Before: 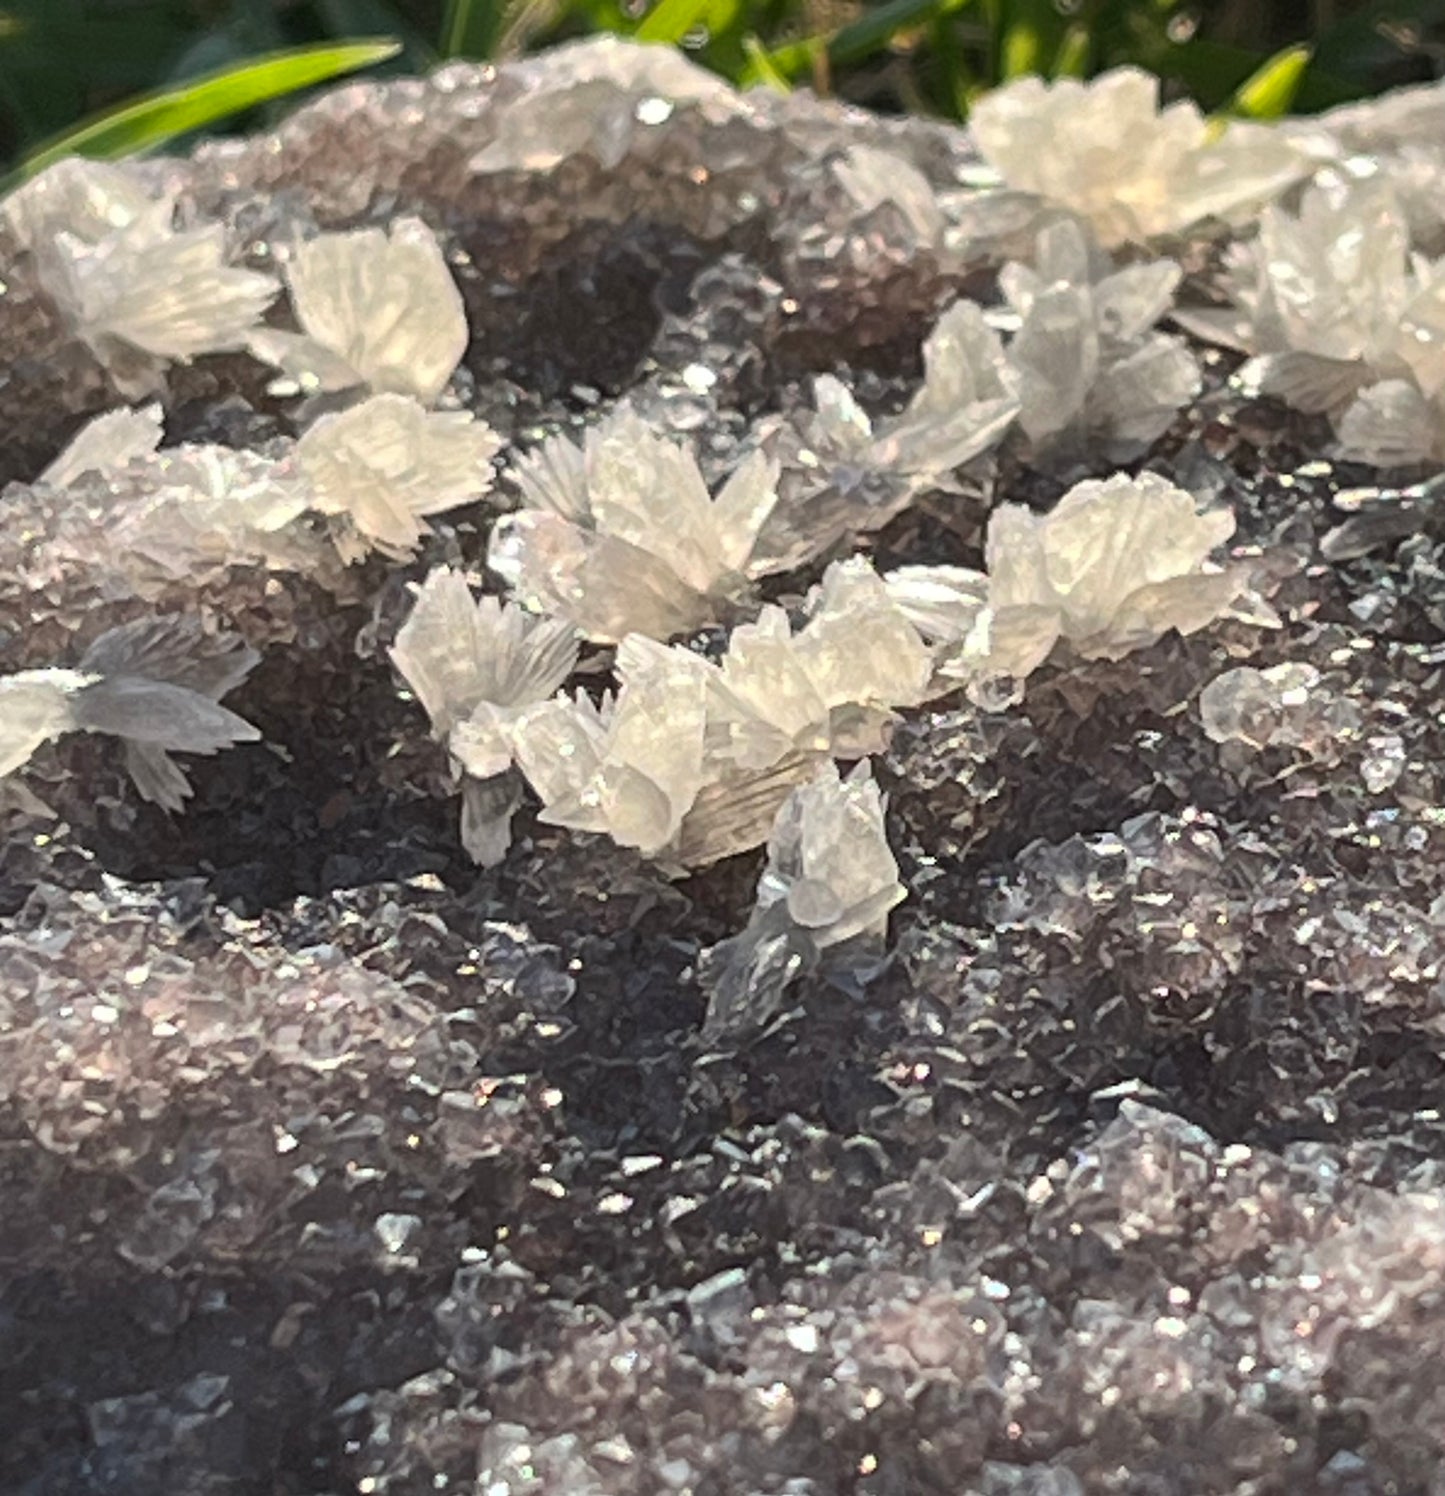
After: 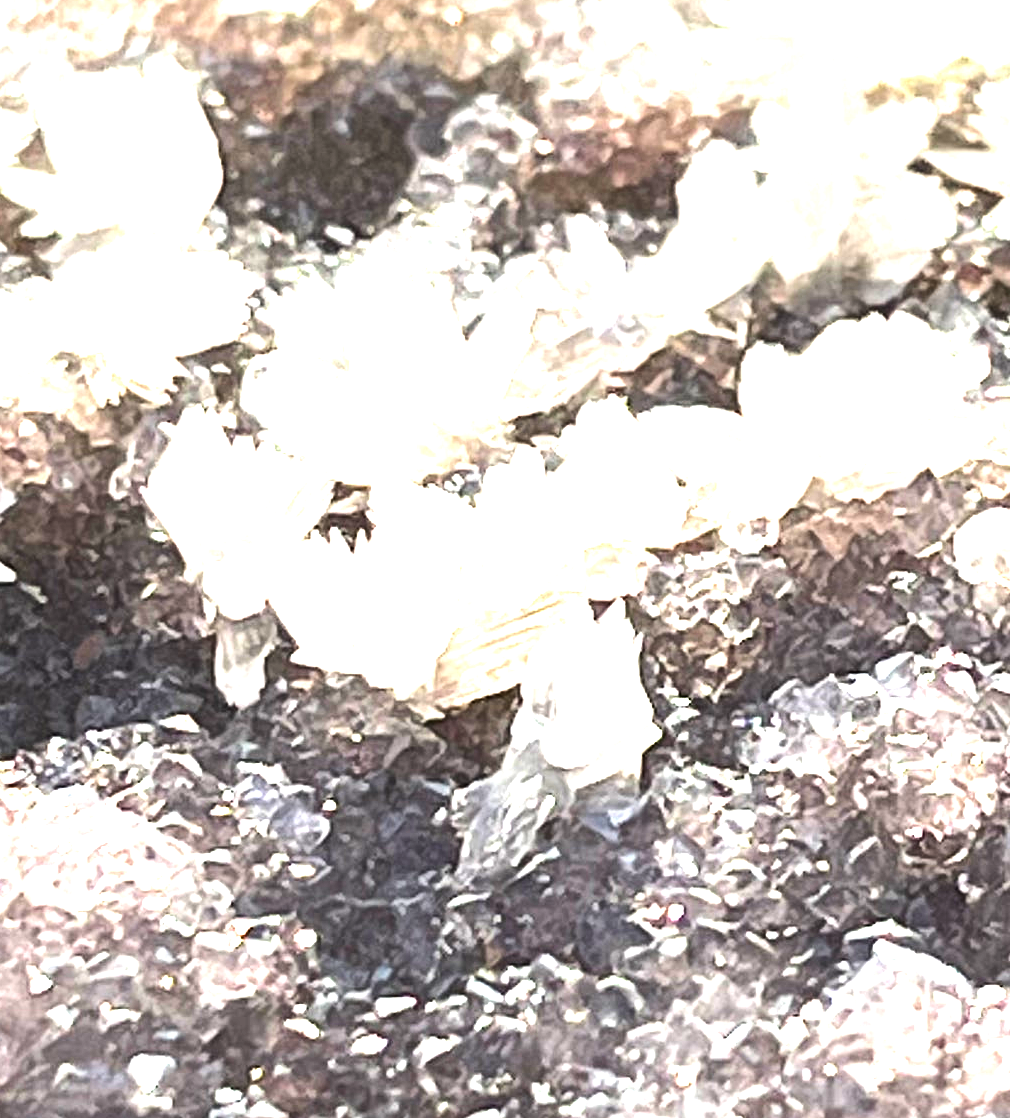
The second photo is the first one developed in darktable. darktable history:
color balance rgb: linear chroma grading › global chroma 10%, perceptual saturation grading › global saturation 5%, perceptual brilliance grading › global brilliance 4%, global vibrance 7%, saturation formula JzAzBz (2021)
exposure: black level correction 0, exposure 1.6 EV, compensate exposure bias true, compensate highlight preservation false
crop and rotate: left 17.046%, top 10.659%, right 12.989%, bottom 14.553%
tone equalizer: -8 EV -0.75 EV, -7 EV -0.7 EV, -6 EV -0.6 EV, -5 EV -0.4 EV, -3 EV 0.4 EV, -2 EV 0.6 EV, -1 EV 0.7 EV, +0 EV 0.75 EV, edges refinement/feathering 500, mask exposure compensation -1.57 EV, preserve details no
